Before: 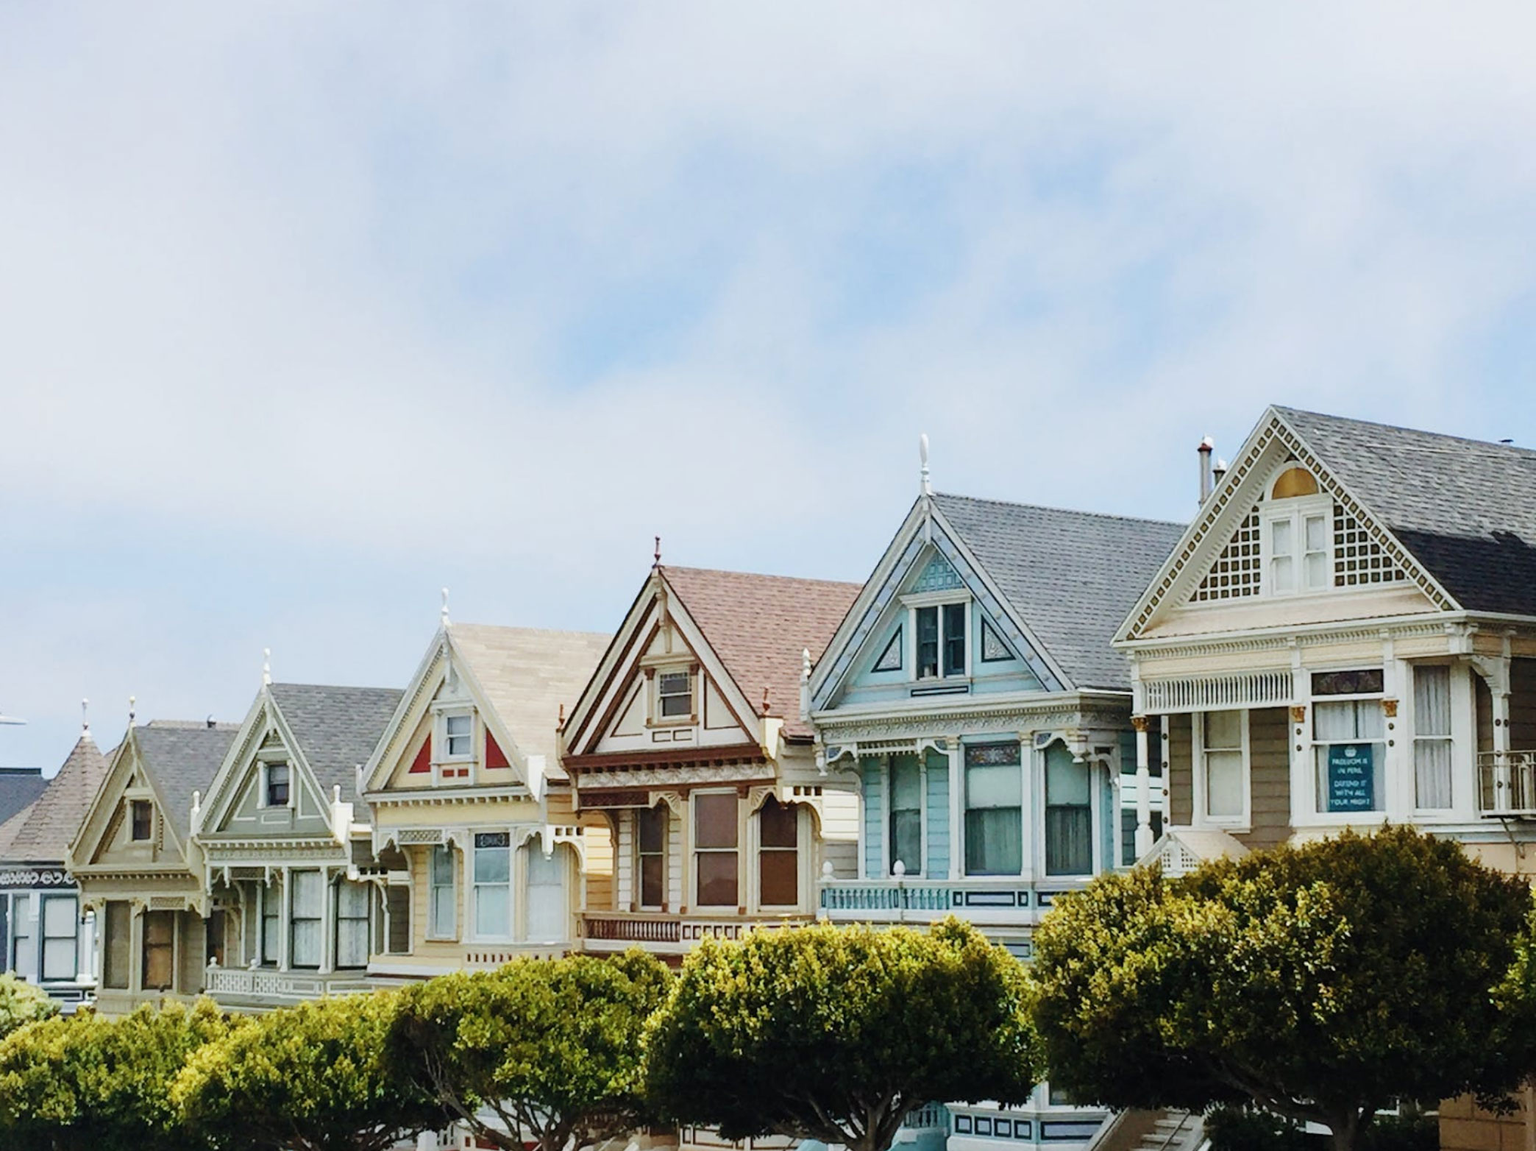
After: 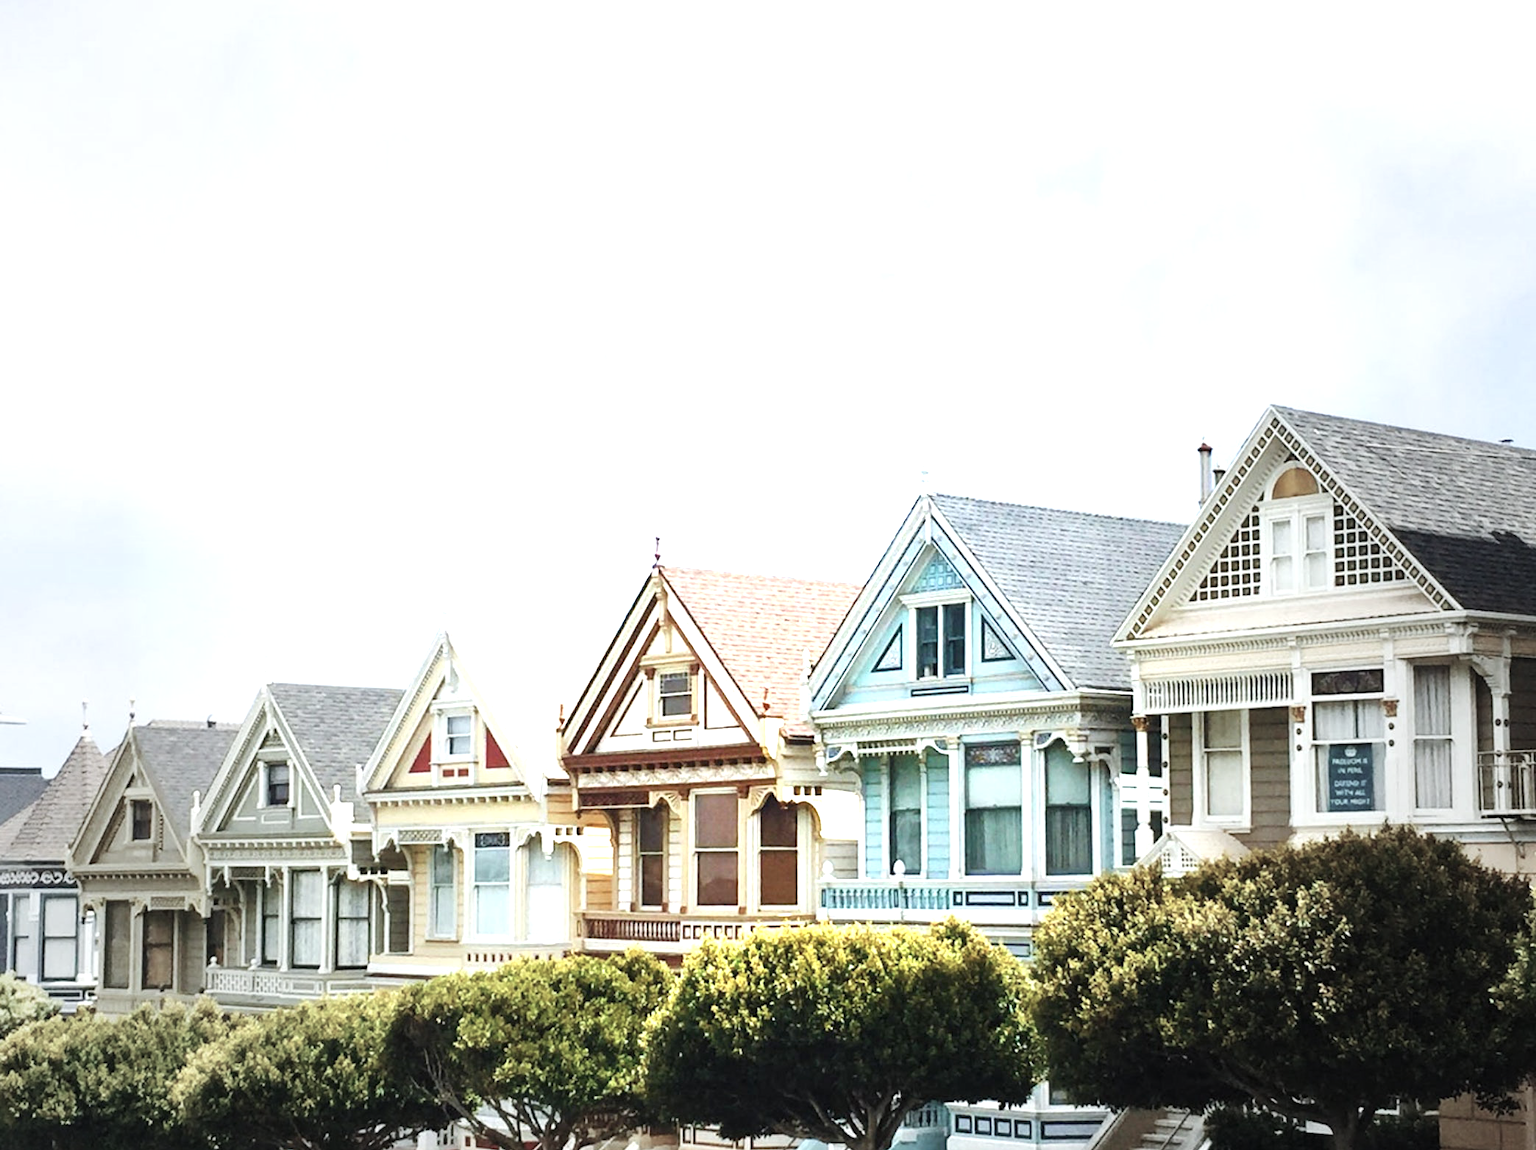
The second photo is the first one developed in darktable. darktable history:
vignetting: fall-off start 16.44%, fall-off radius 100.74%, brightness -0.478, width/height ratio 0.72
exposure: black level correction 0, exposure 1.38 EV, compensate highlight preservation false
